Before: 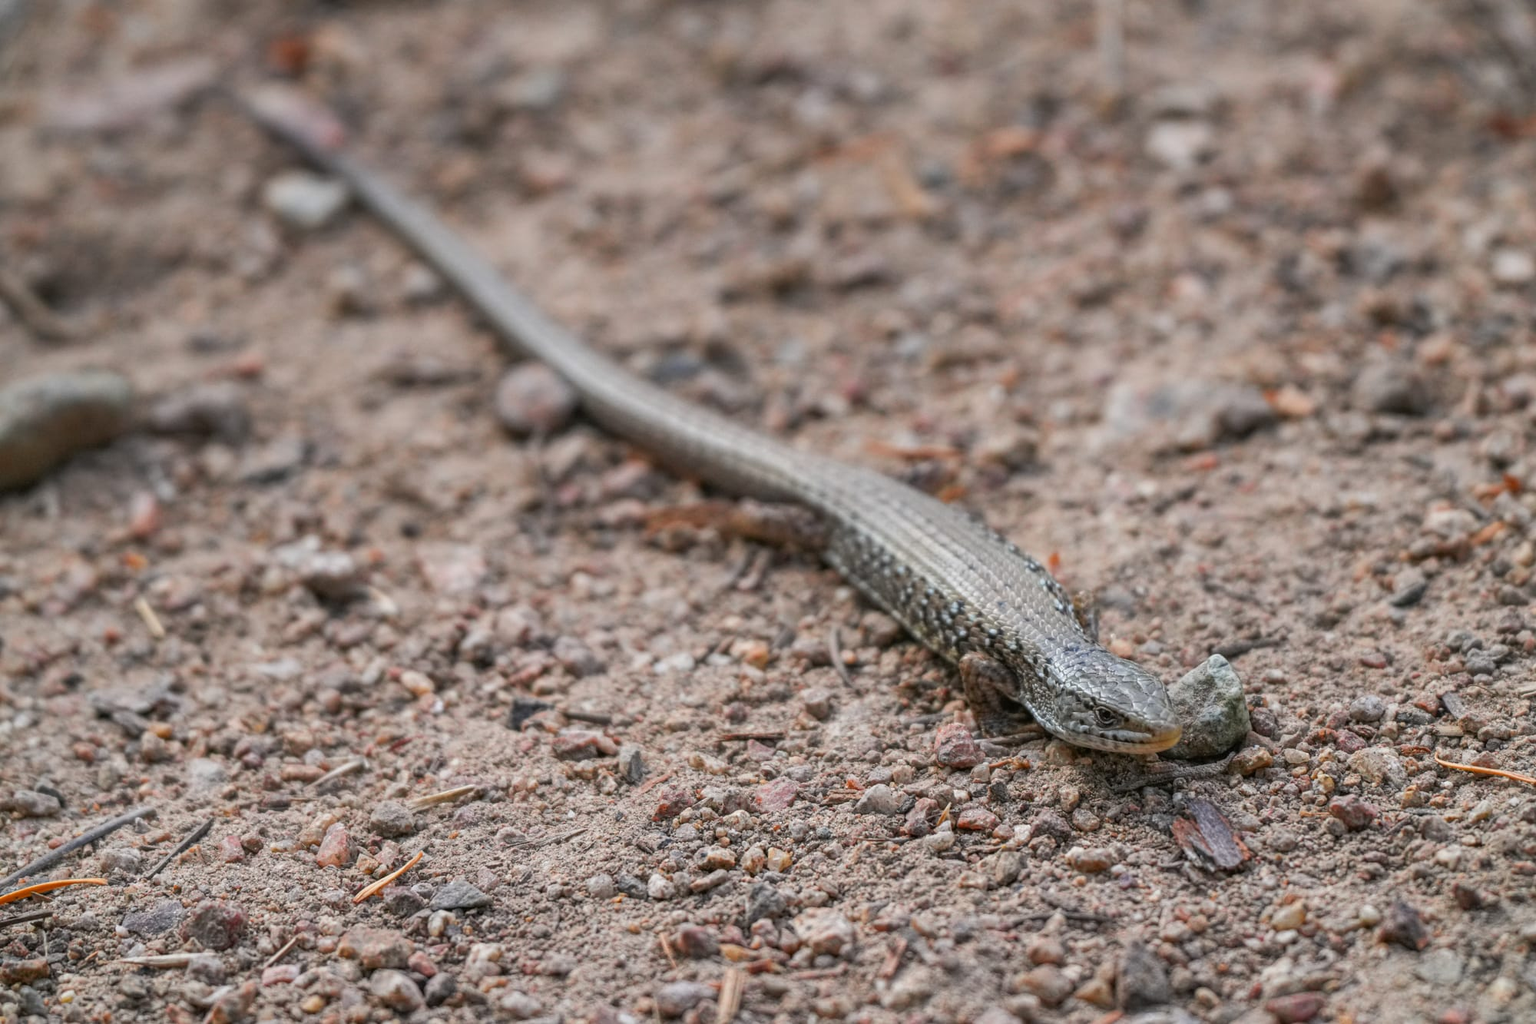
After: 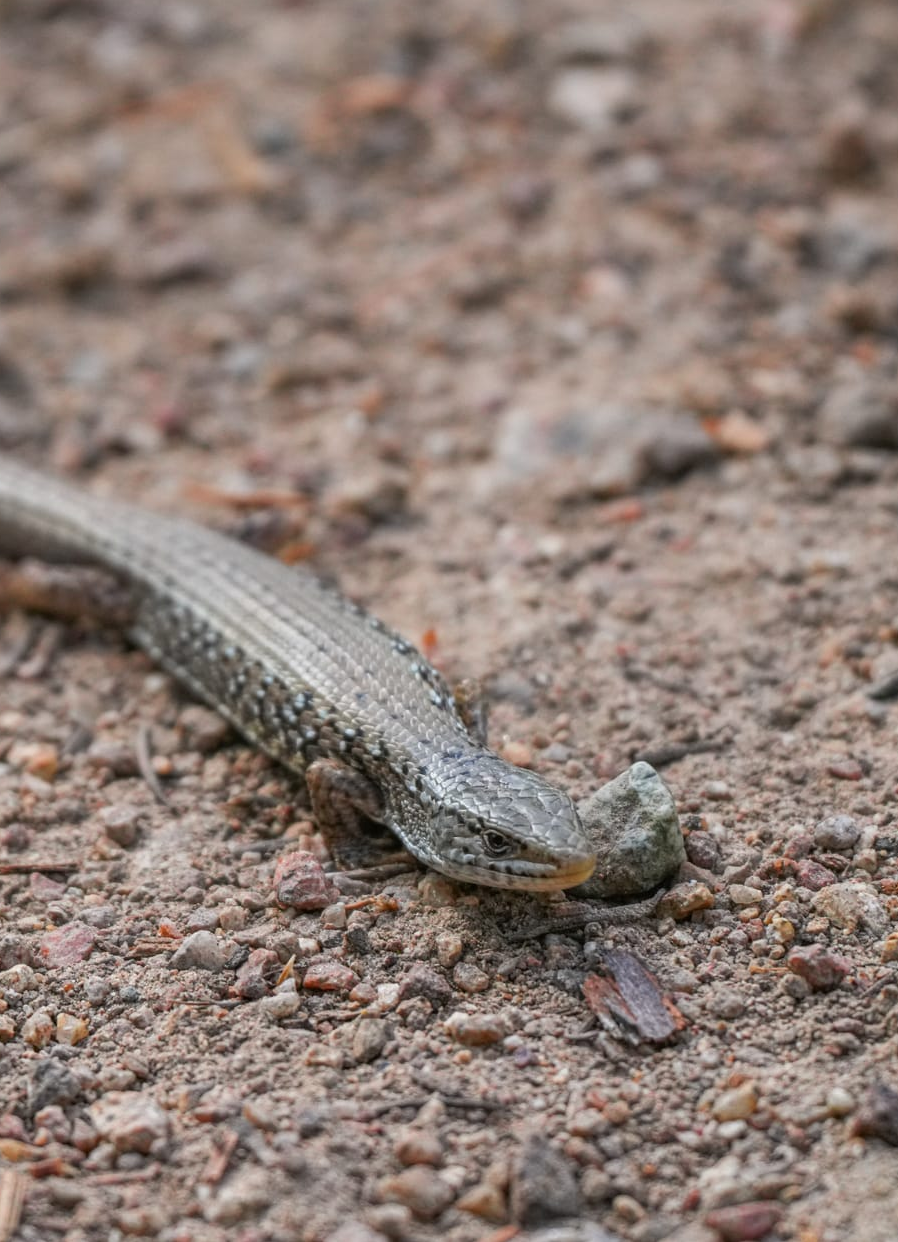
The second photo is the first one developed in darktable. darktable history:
crop: left 47.192%, top 6.795%, right 7.906%
